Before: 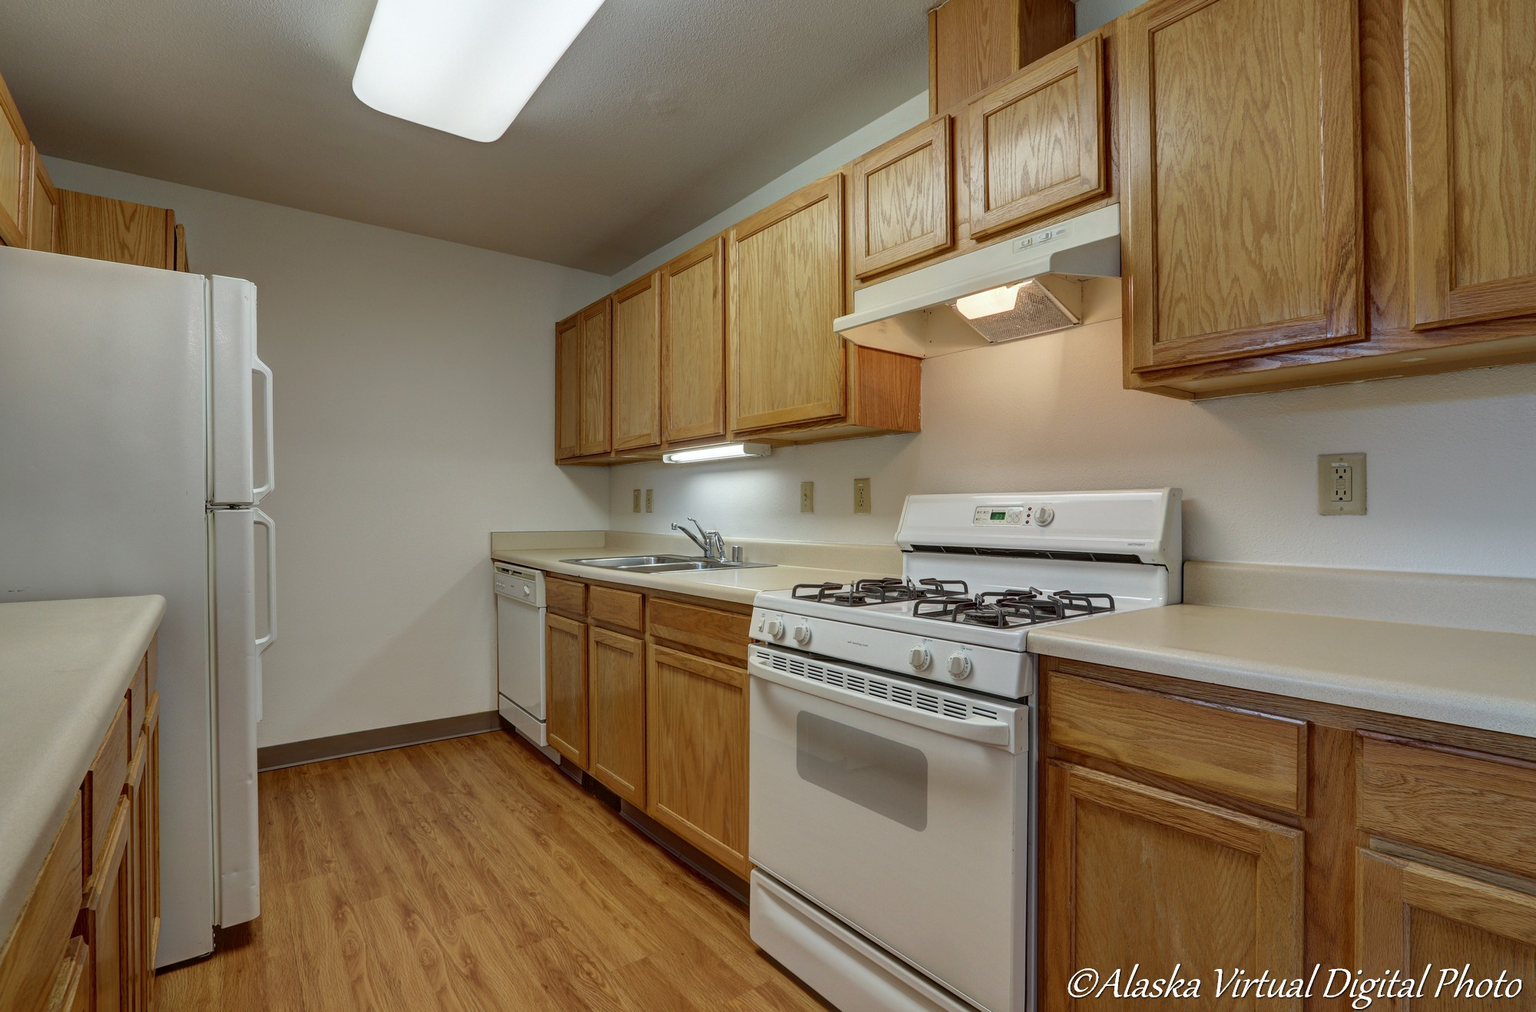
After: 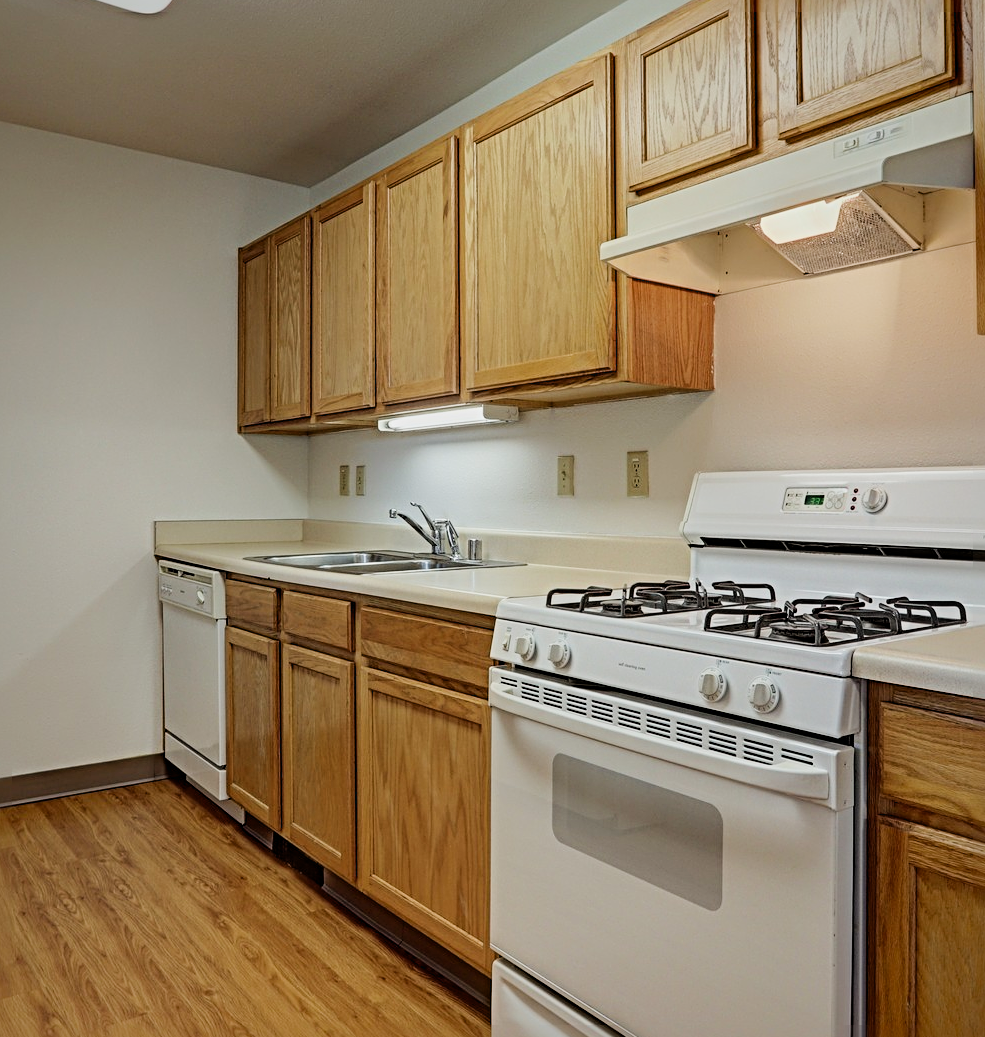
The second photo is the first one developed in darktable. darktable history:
vignetting: brightness -0.239, saturation 0.136
exposure: black level correction 0, exposure 0.5 EV, compensate highlight preservation false
filmic rgb: black relative exposure -7.65 EV, white relative exposure 4.56 EV, hardness 3.61, contrast 1.052
sharpen: radius 4.875
crop and rotate: angle 0.015°, left 24.248%, top 13.035%, right 26.436%, bottom 8.246%
